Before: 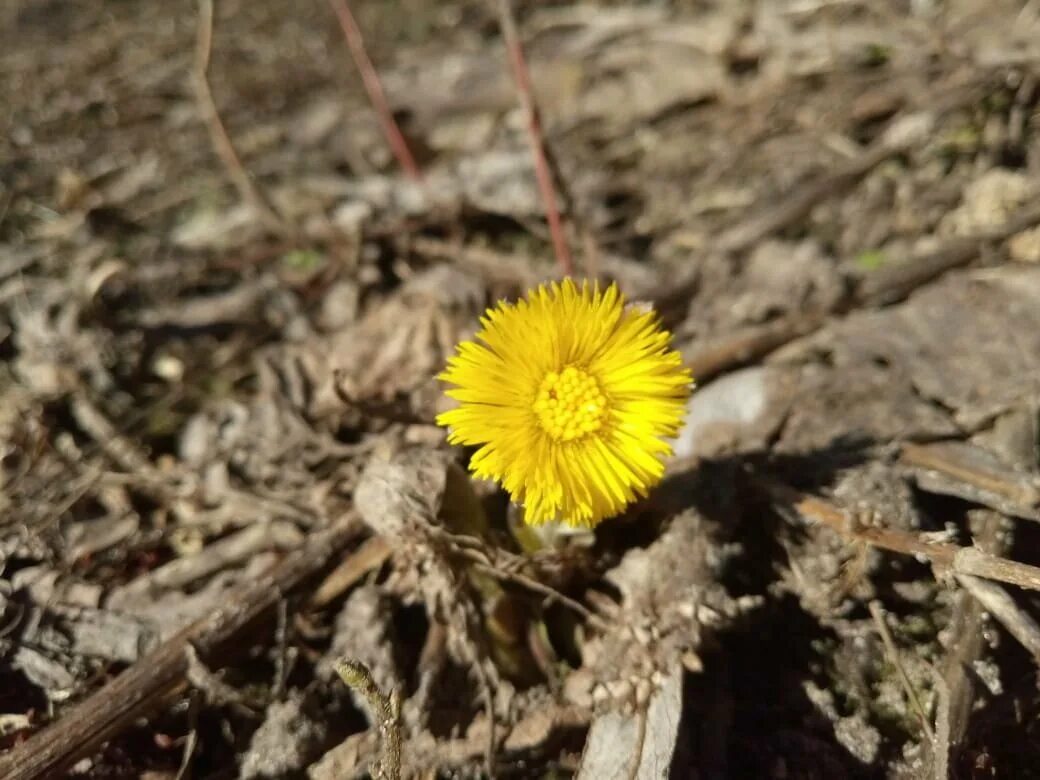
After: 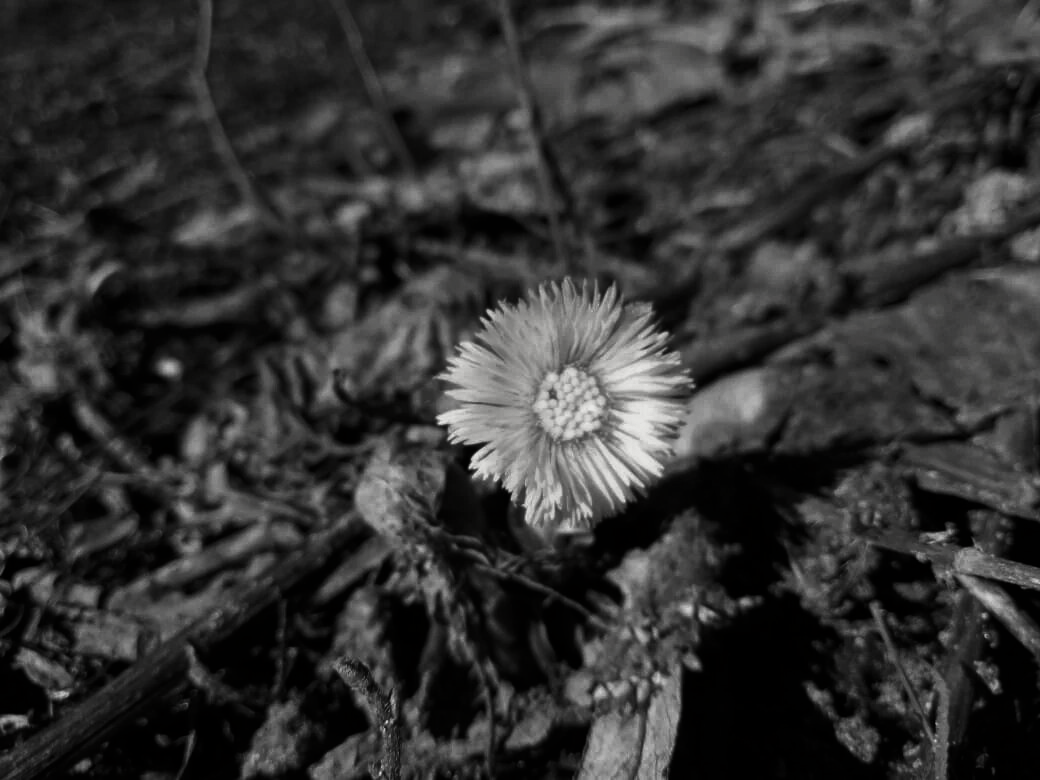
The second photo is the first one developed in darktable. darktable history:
contrast brightness saturation: contrast -0.039, brightness -0.594, saturation -0.988
